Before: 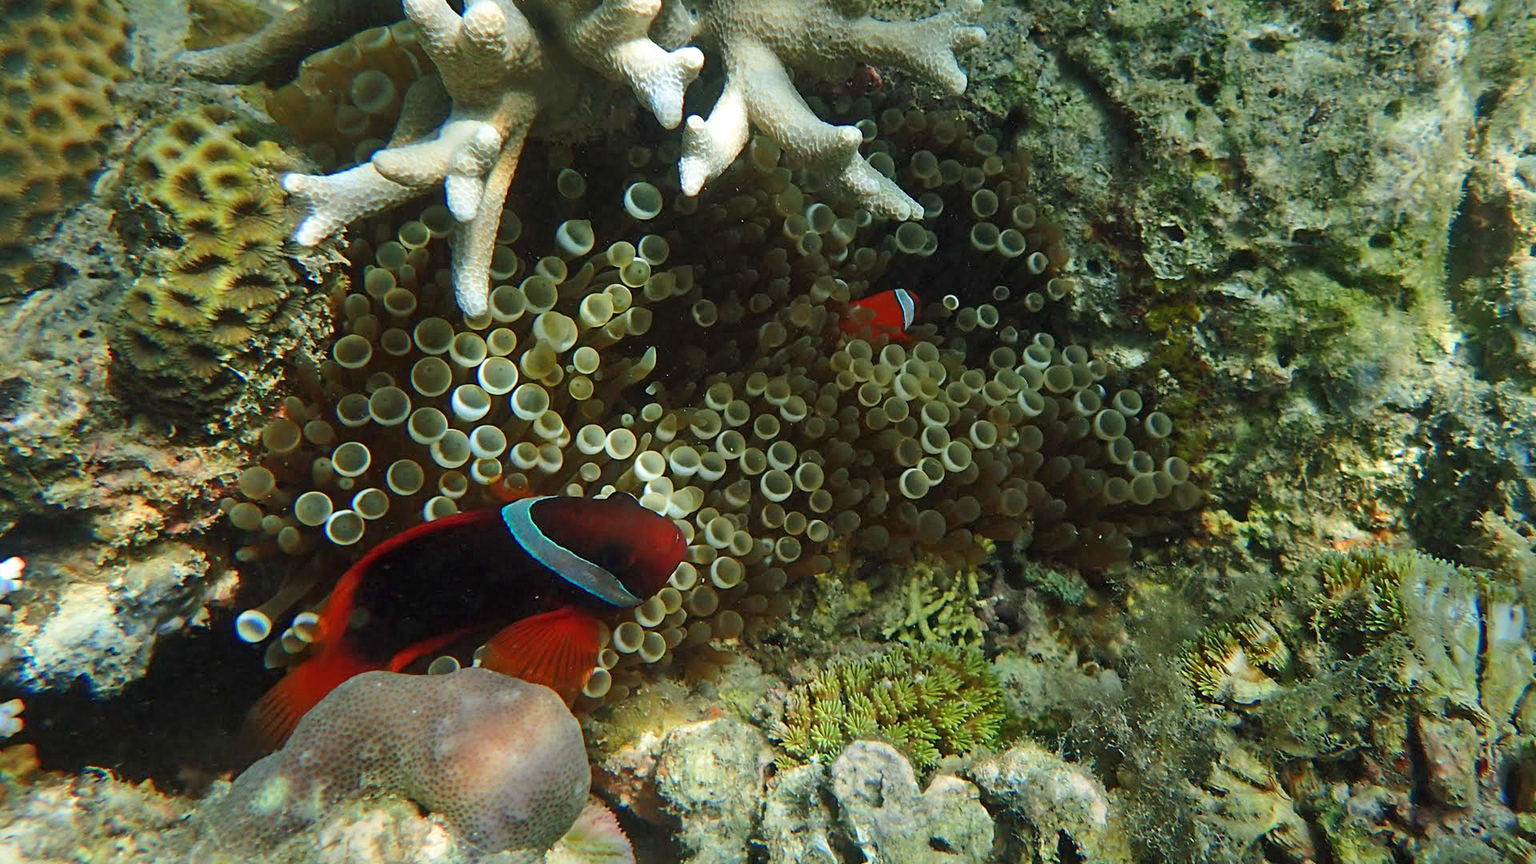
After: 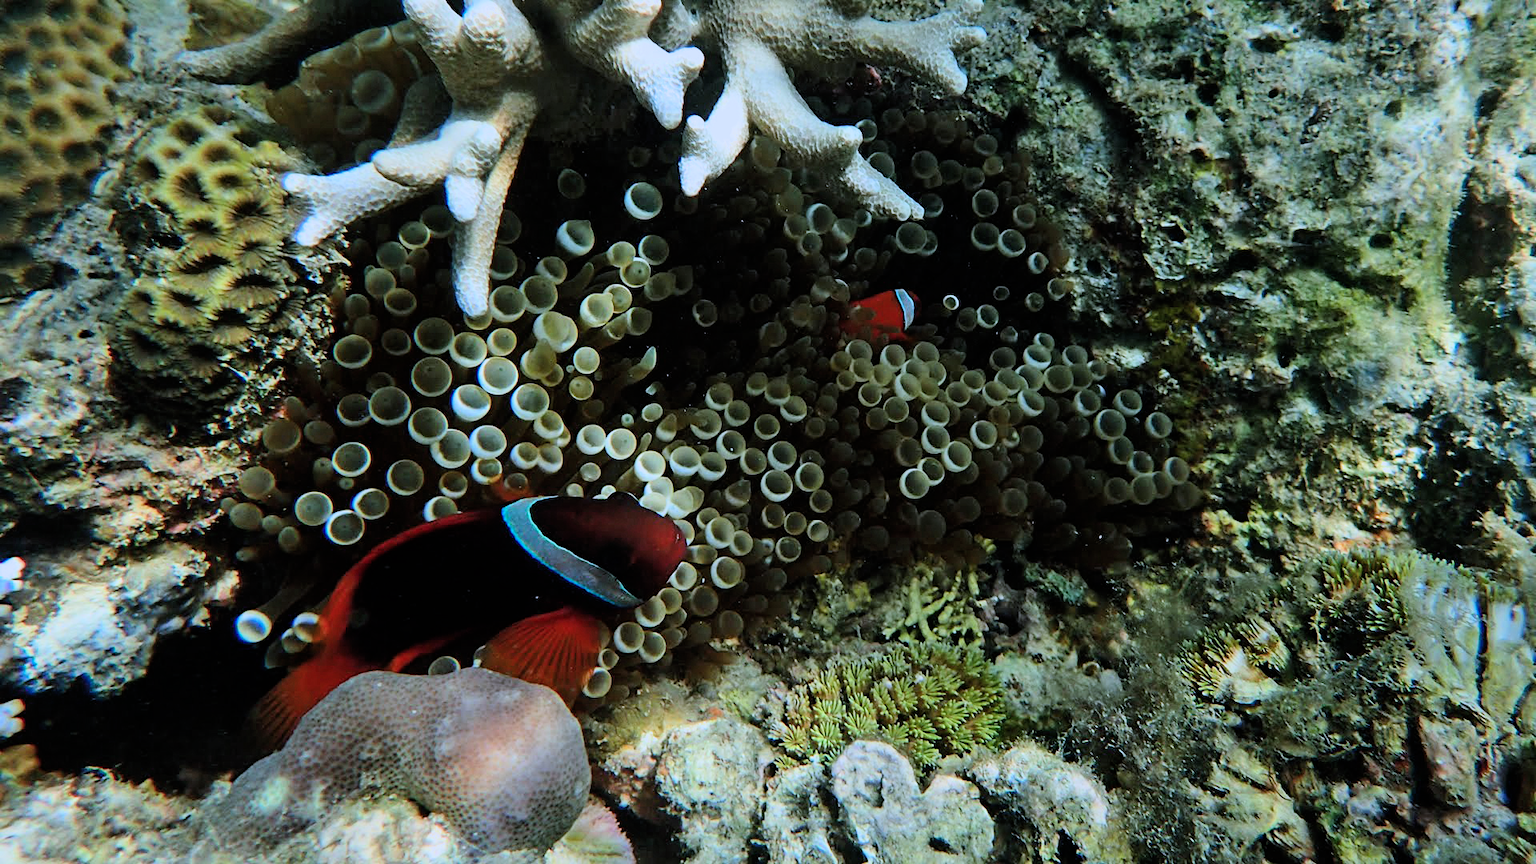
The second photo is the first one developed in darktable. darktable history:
filmic rgb: hardness 4.17, contrast 1.364, color science v6 (2022)
color correction: highlights a* -0.772, highlights b* -8.92
white balance: red 0.967, blue 1.119, emerald 0.756
